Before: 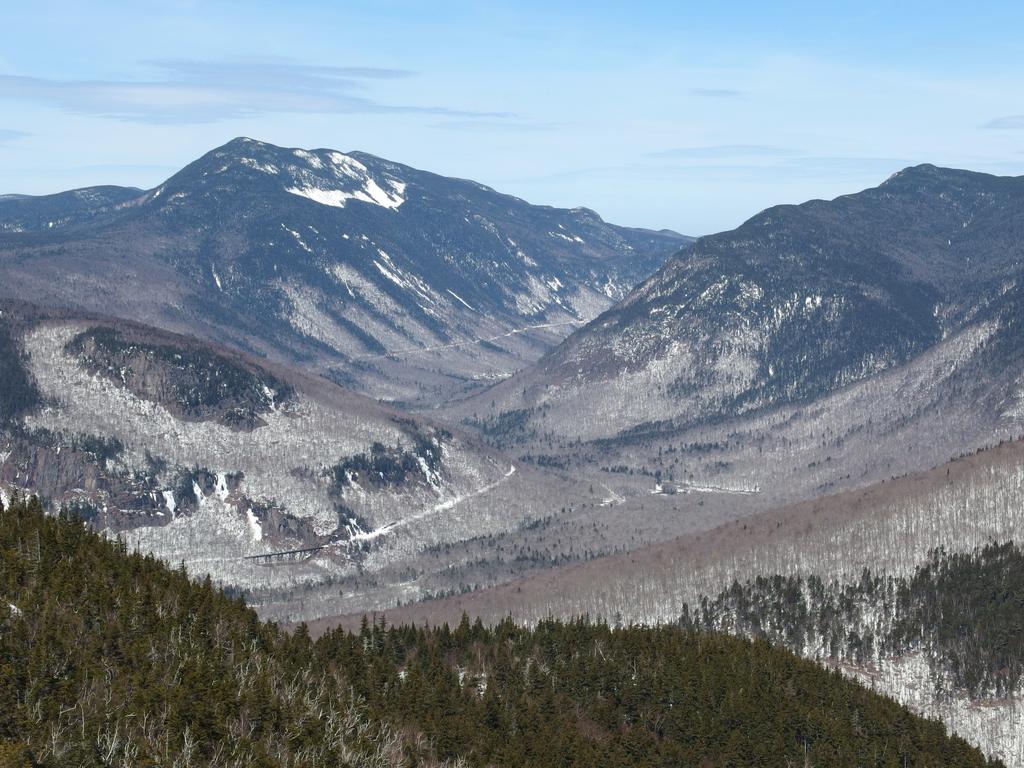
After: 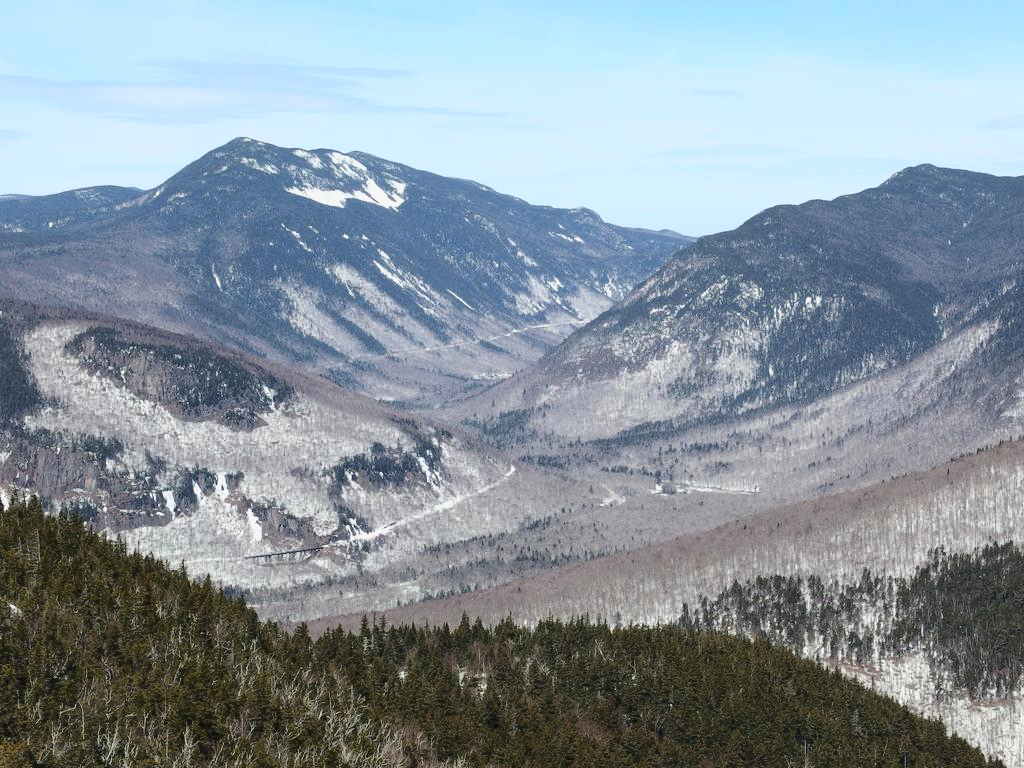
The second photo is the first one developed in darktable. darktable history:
tone curve: curves: ch0 [(0, 0) (0.091, 0.075) (0.409, 0.457) (0.733, 0.82) (0.844, 0.908) (0.909, 0.942) (1, 0.973)]; ch1 [(0, 0) (0.437, 0.404) (0.5, 0.5) (0.529, 0.556) (0.58, 0.606) (0.616, 0.654) (1, 1)]; ch2 [(0, 0) (0.442, 0.415) (0.5, 0.5) (0.535, 0.557) (0.585, 0.62) (1, 1)], color space Lab, linked channels, preserve colors none
contrast brightness saturation: saturation -0.059
